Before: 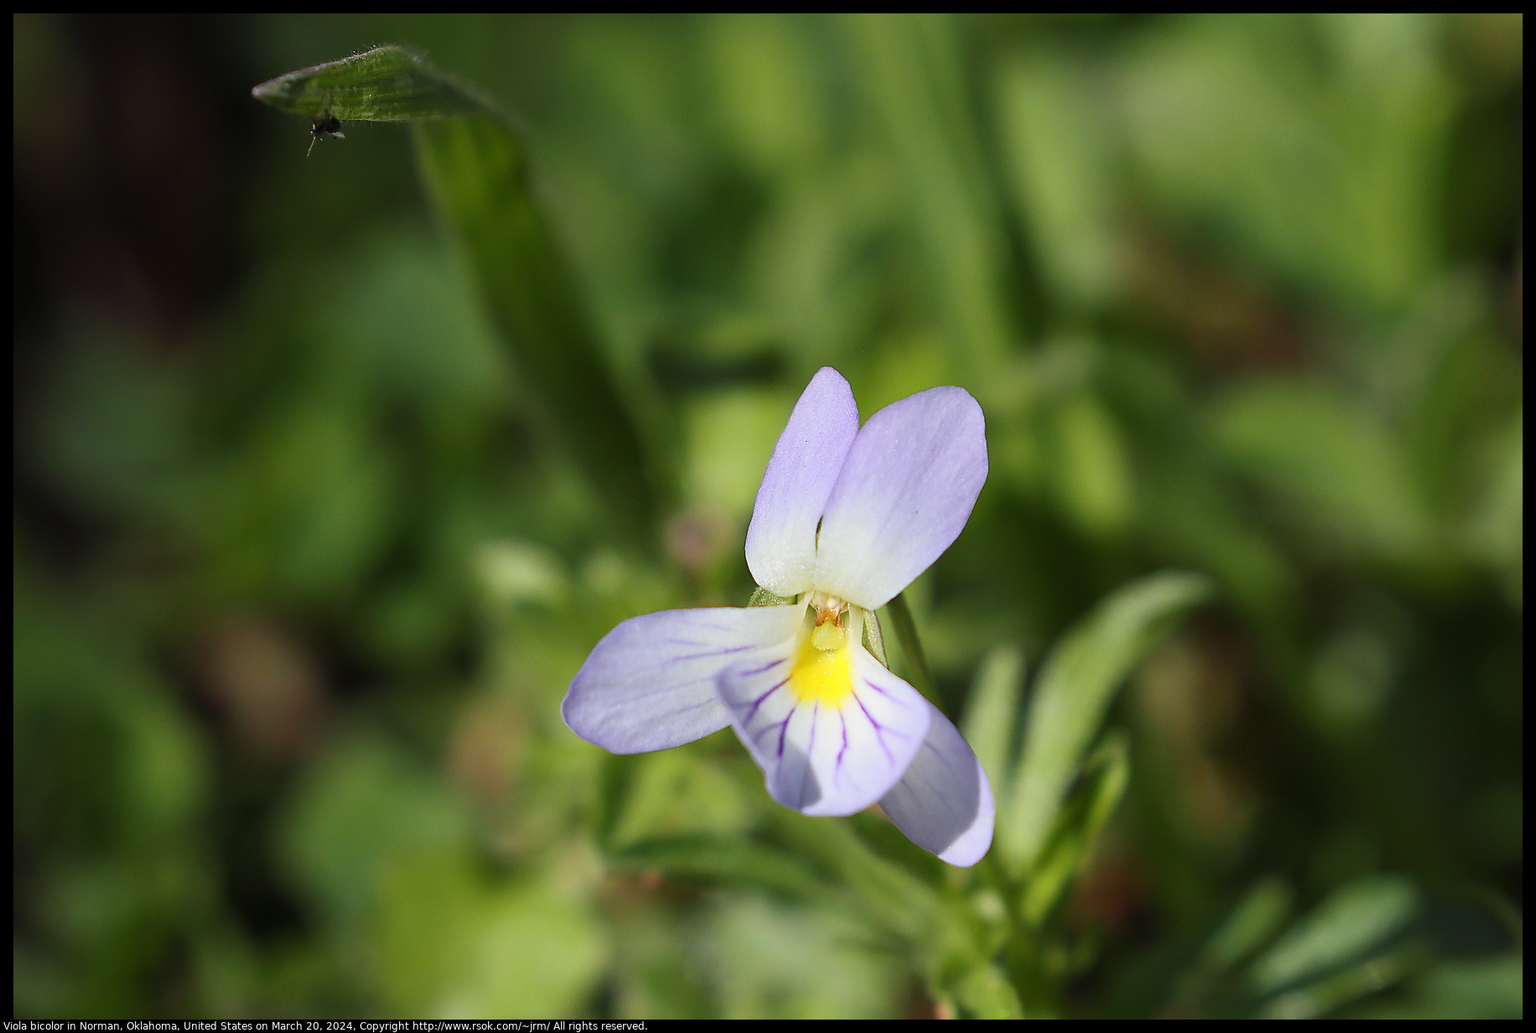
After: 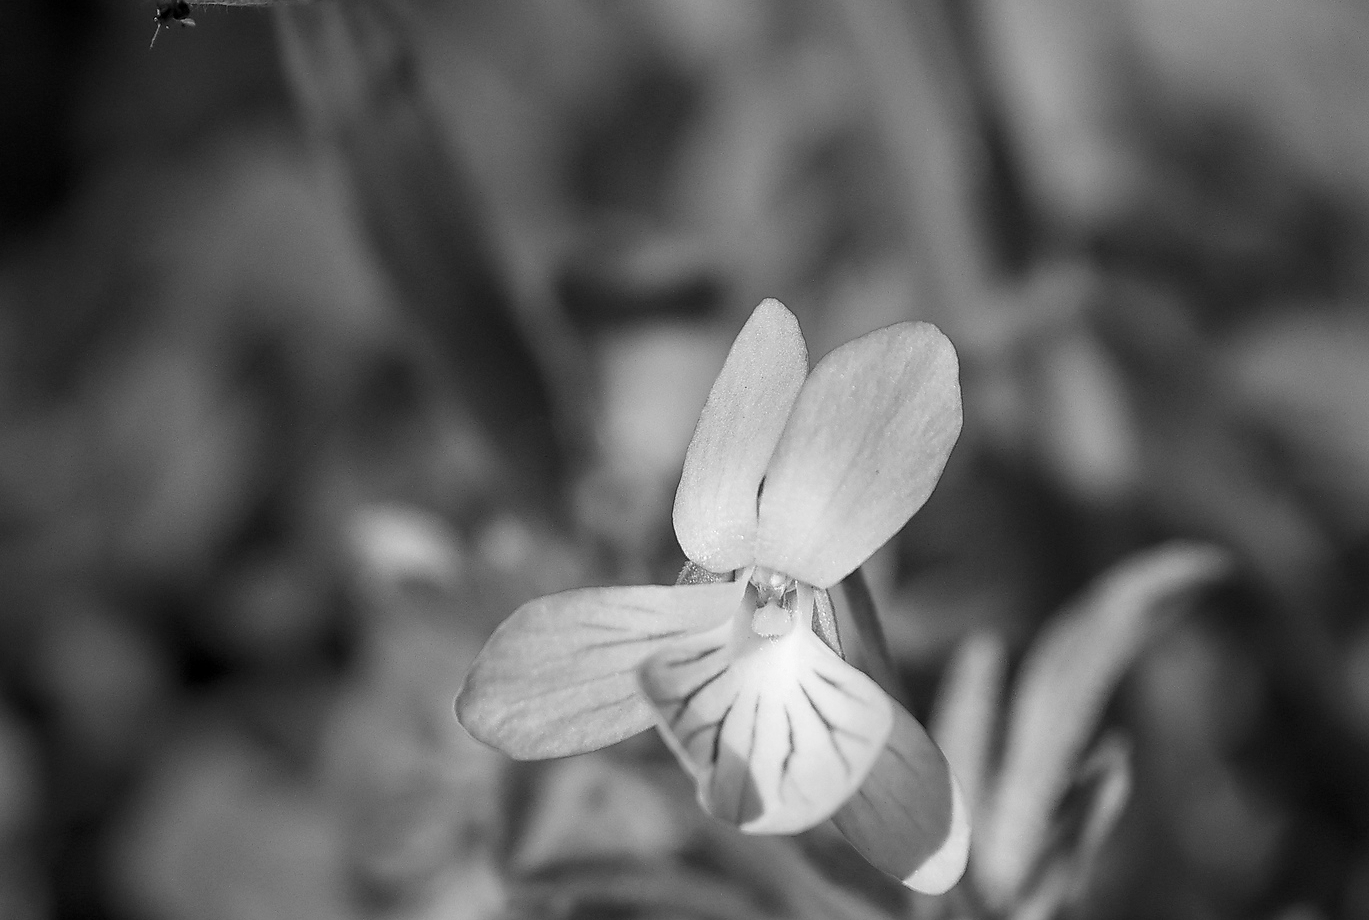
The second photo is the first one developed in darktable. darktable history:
monochrome: a -35.87, b 49.73, size 1.7
local contrast: on, module defaults
crop and rotate: left 11.831%, top 11.346%, right 13.429%, bottom 13.899%
